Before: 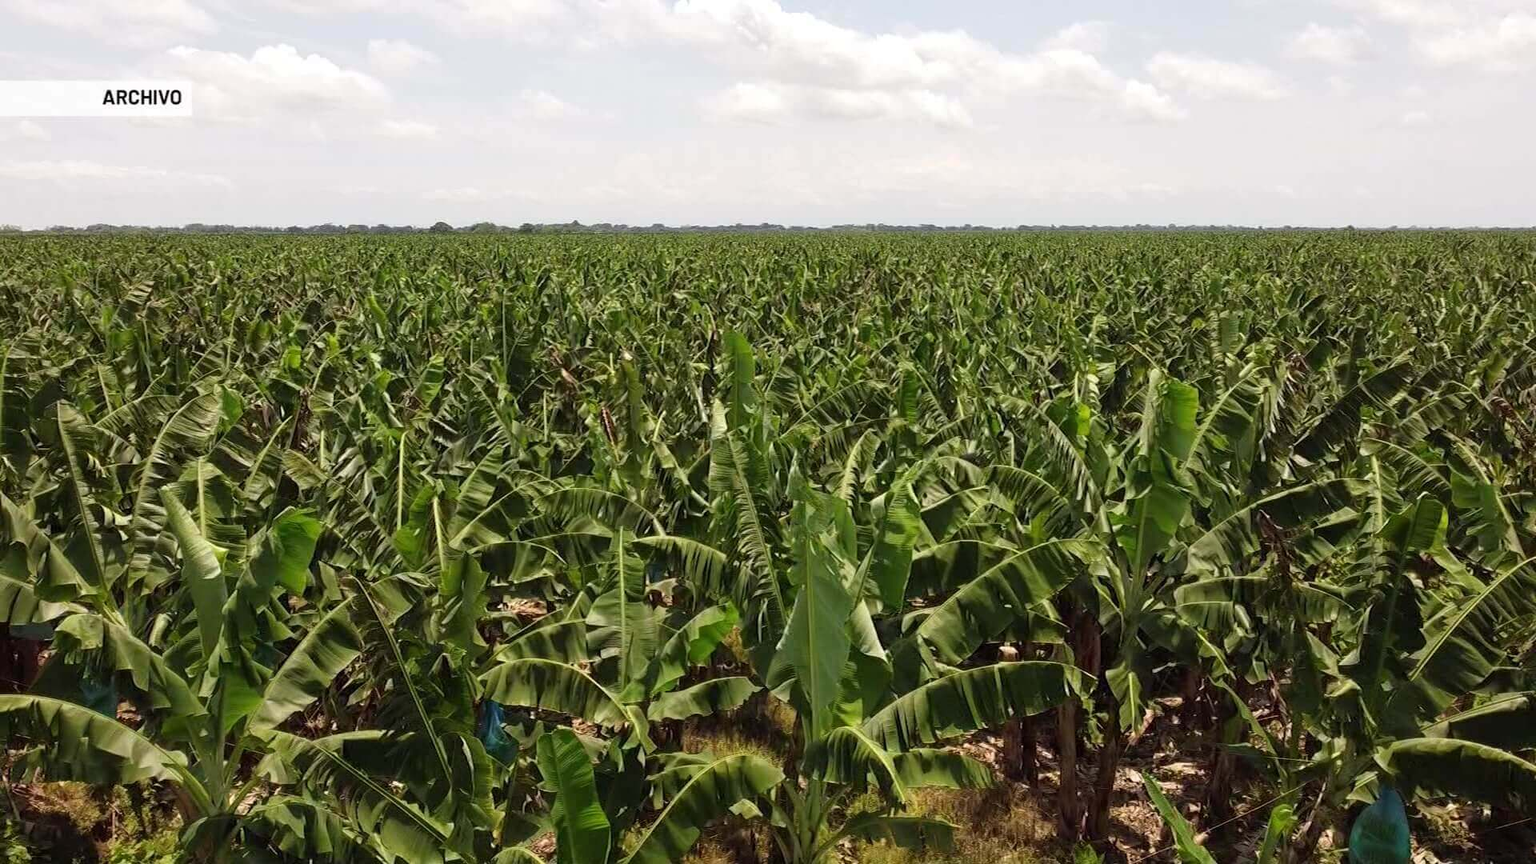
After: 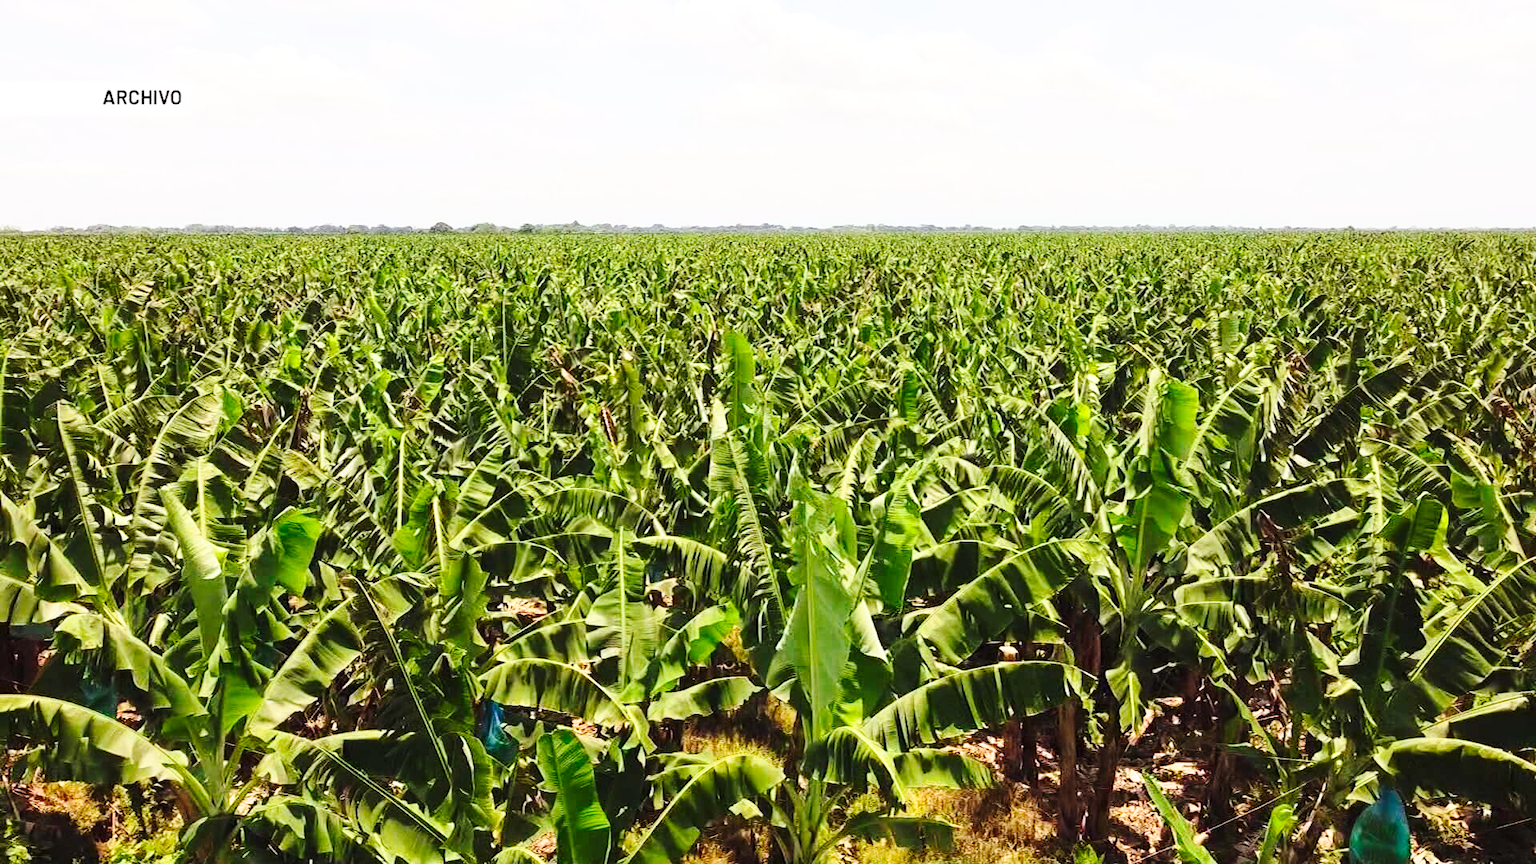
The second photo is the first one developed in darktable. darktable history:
base curve: curves: ch0 [(0, 0) (0.028, 0.03) (0.121, 0.232) (0.46, 0.748) (0.859, 0.968) (1, 1)], preserve colors none
contrast brightness saturation: contrast 0.202, brightness 0.162, saturation 0.216
